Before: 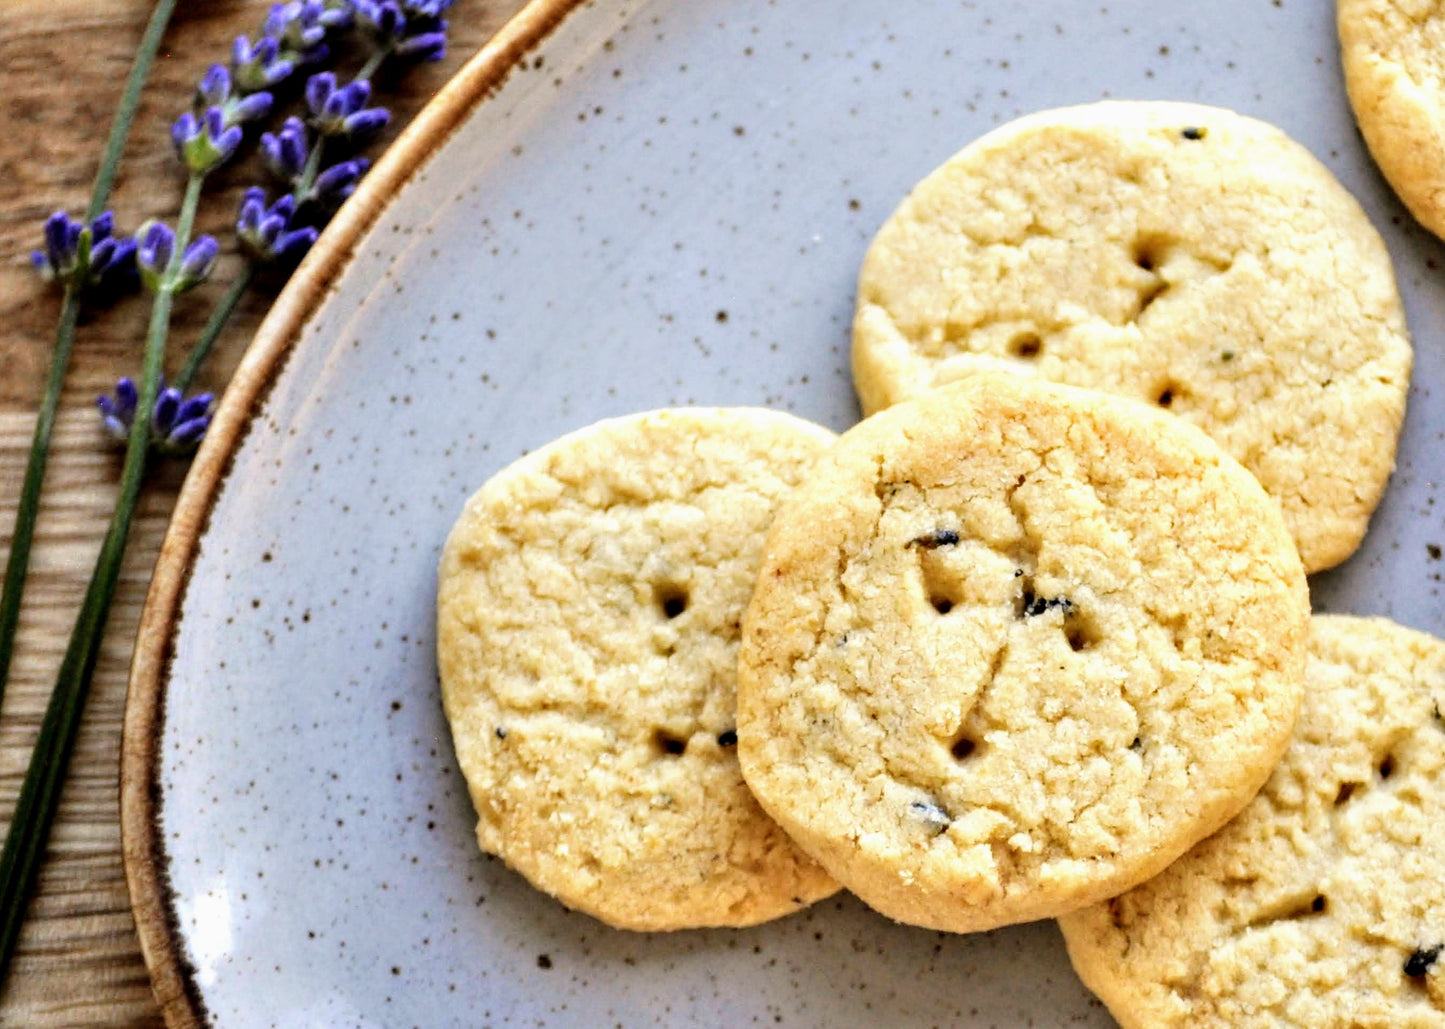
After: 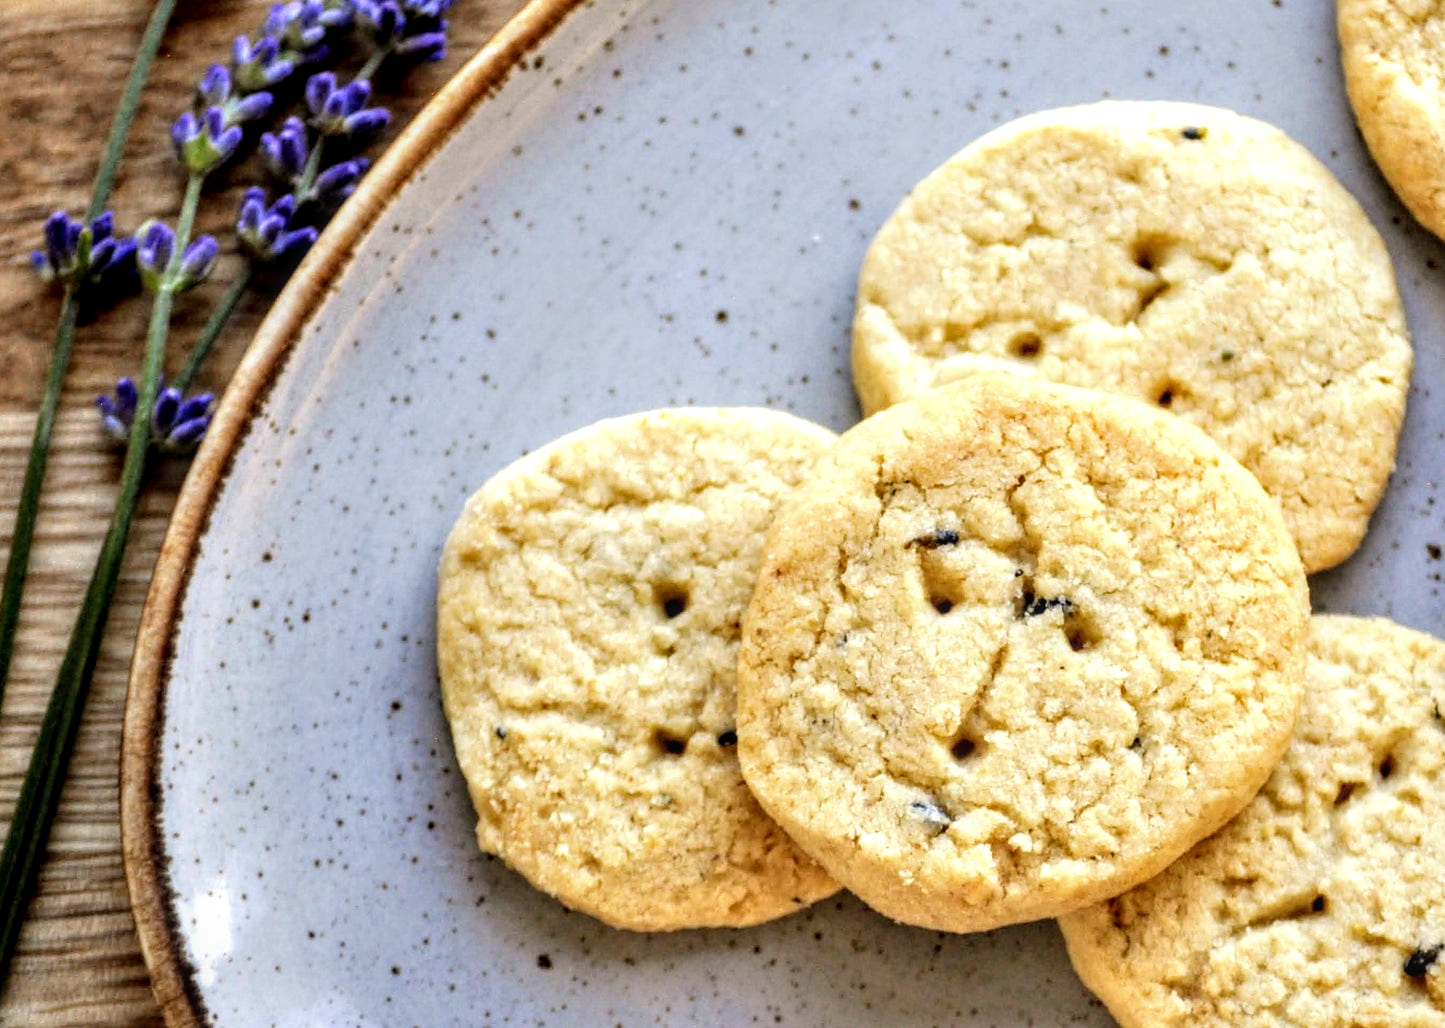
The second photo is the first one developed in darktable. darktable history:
crop: bottom 0.071%
local contrast: on, module defaults
